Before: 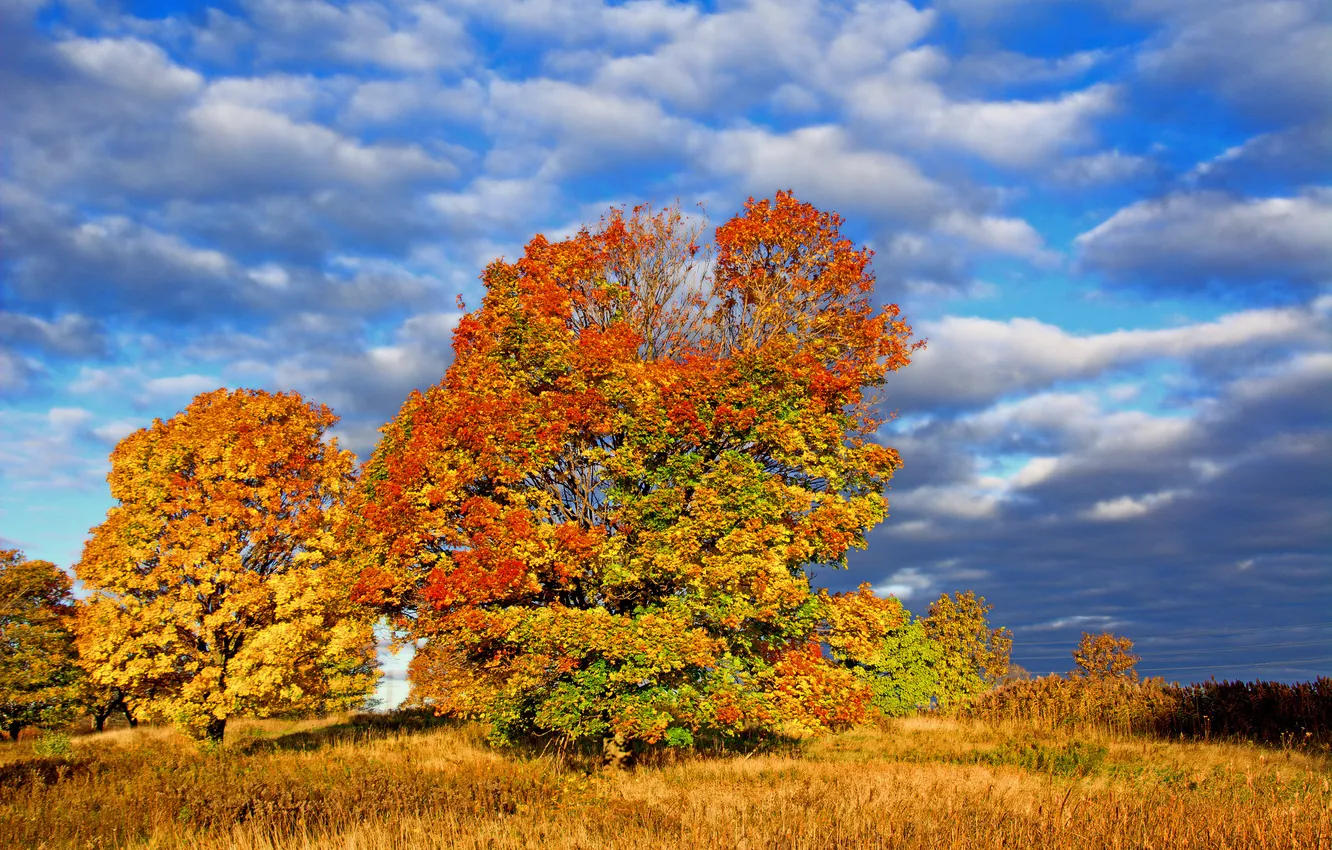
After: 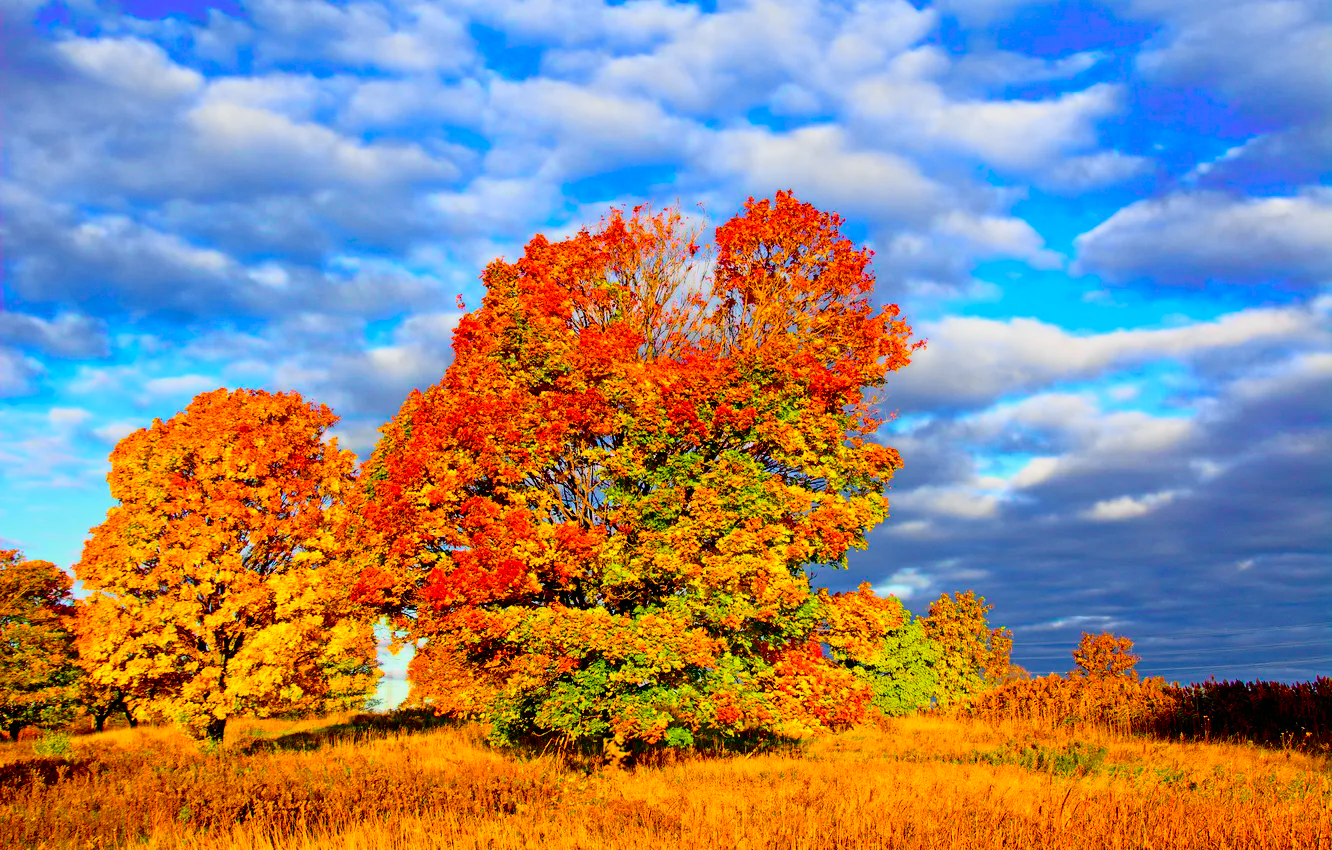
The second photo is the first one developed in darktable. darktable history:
color balance rgb: linear chroma grading › global chroma 15%, perceptual saturation grading › global saturation 30%
tone curve: curves: ch0 [(0, 0) (0.135, 0.09) (0.326, 0.386) (0.489, 0.573) (0.663, 0.749) (0.854, 0.897) (1, 0.974)]; ch1 [(0, 0) (0.366, 0.367) (0.475, 0.453) (0.494, 0.493) (0.504, 0.497) (0.544, 0.569) (0.562, 0.605) (0.622, 0.694) (1, 1)]; ch2 [(0, 0) (0.333, 0.346) (0.375, 0.375) (0.424, 0.43) (0.476, 0.492) (0.502, 0.503) (0.533, 0.534) (0.572, 0.603) (0.605, 0.656) (0.641, 0.709) (1, 1)], color space Lab, independent channels, preserve colors none
